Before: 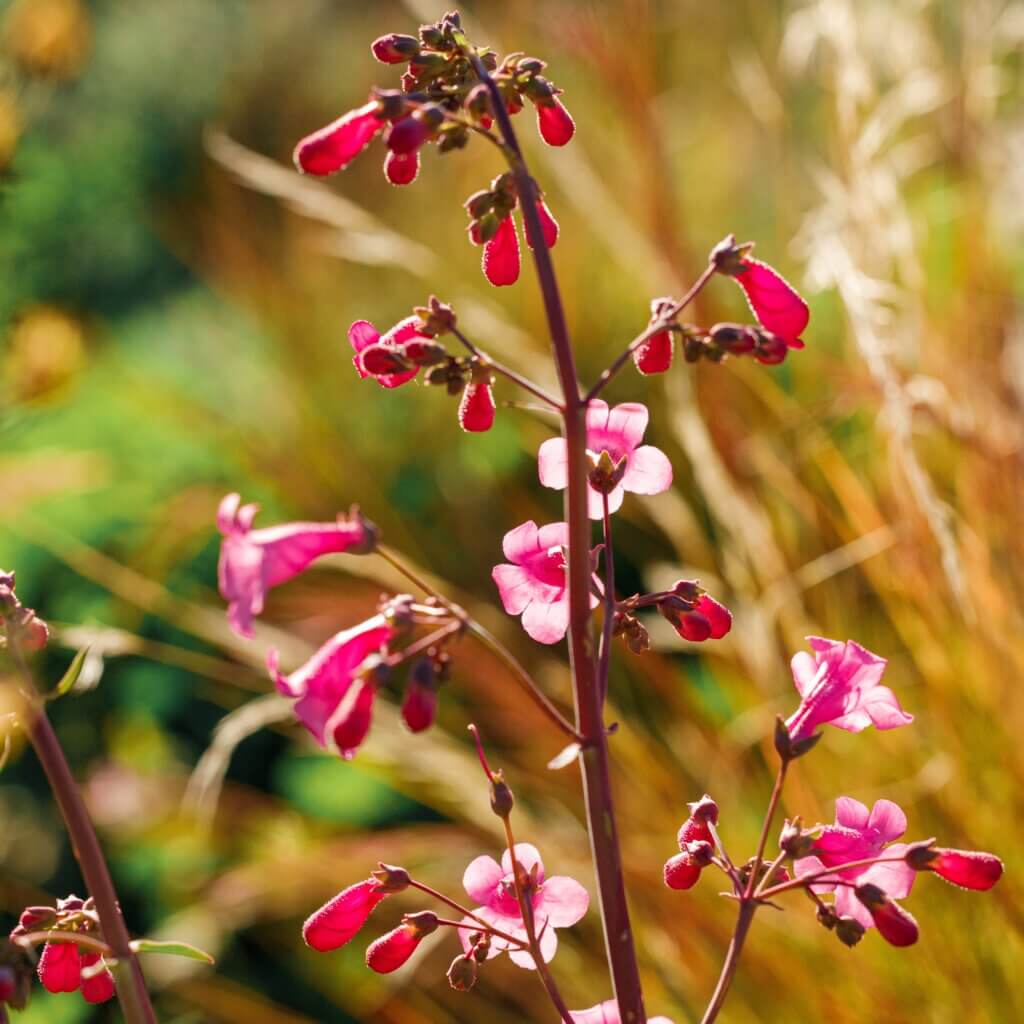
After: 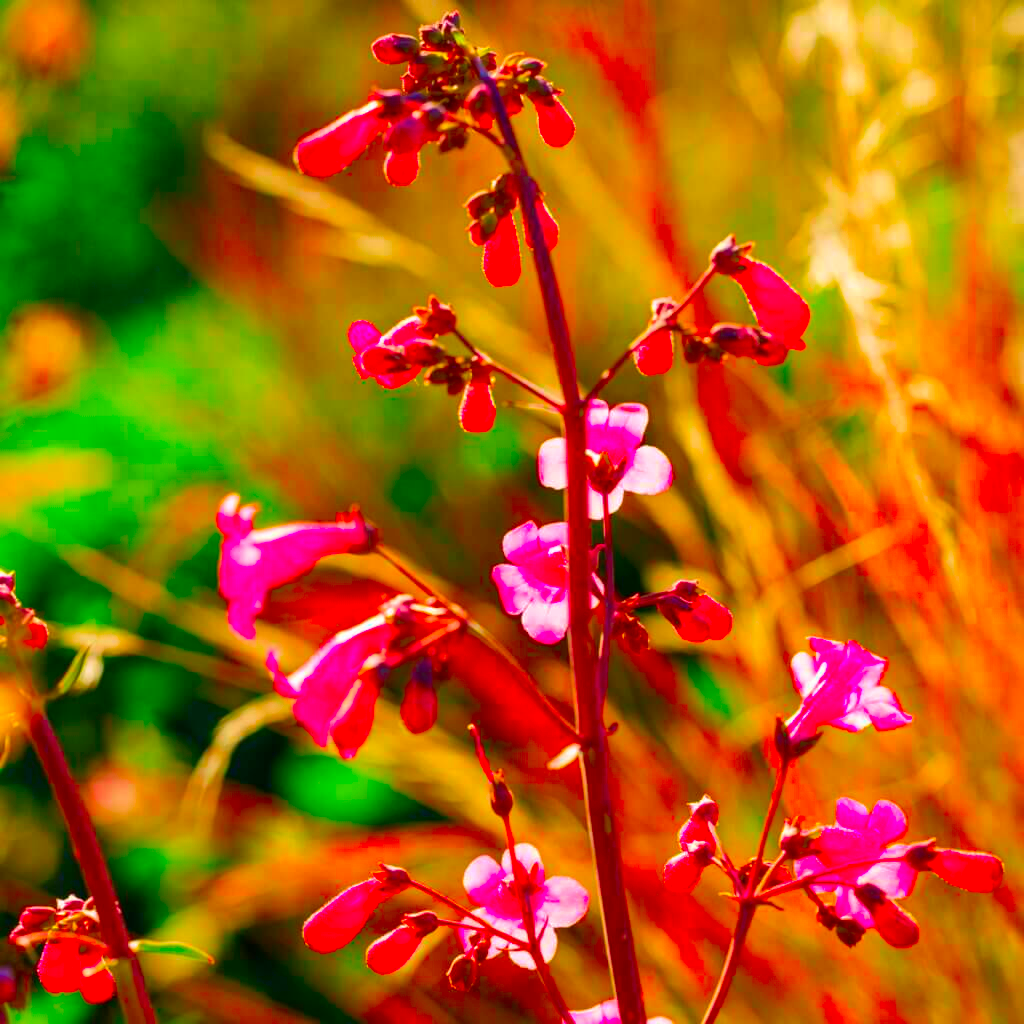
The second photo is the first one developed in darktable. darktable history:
shadows and highlights: radius 125.17, shadows 30.57, highlights -31.16, low approximation 0.01, soften with gaussian
color correction: highlights b* 0.039, saturation 2.95
